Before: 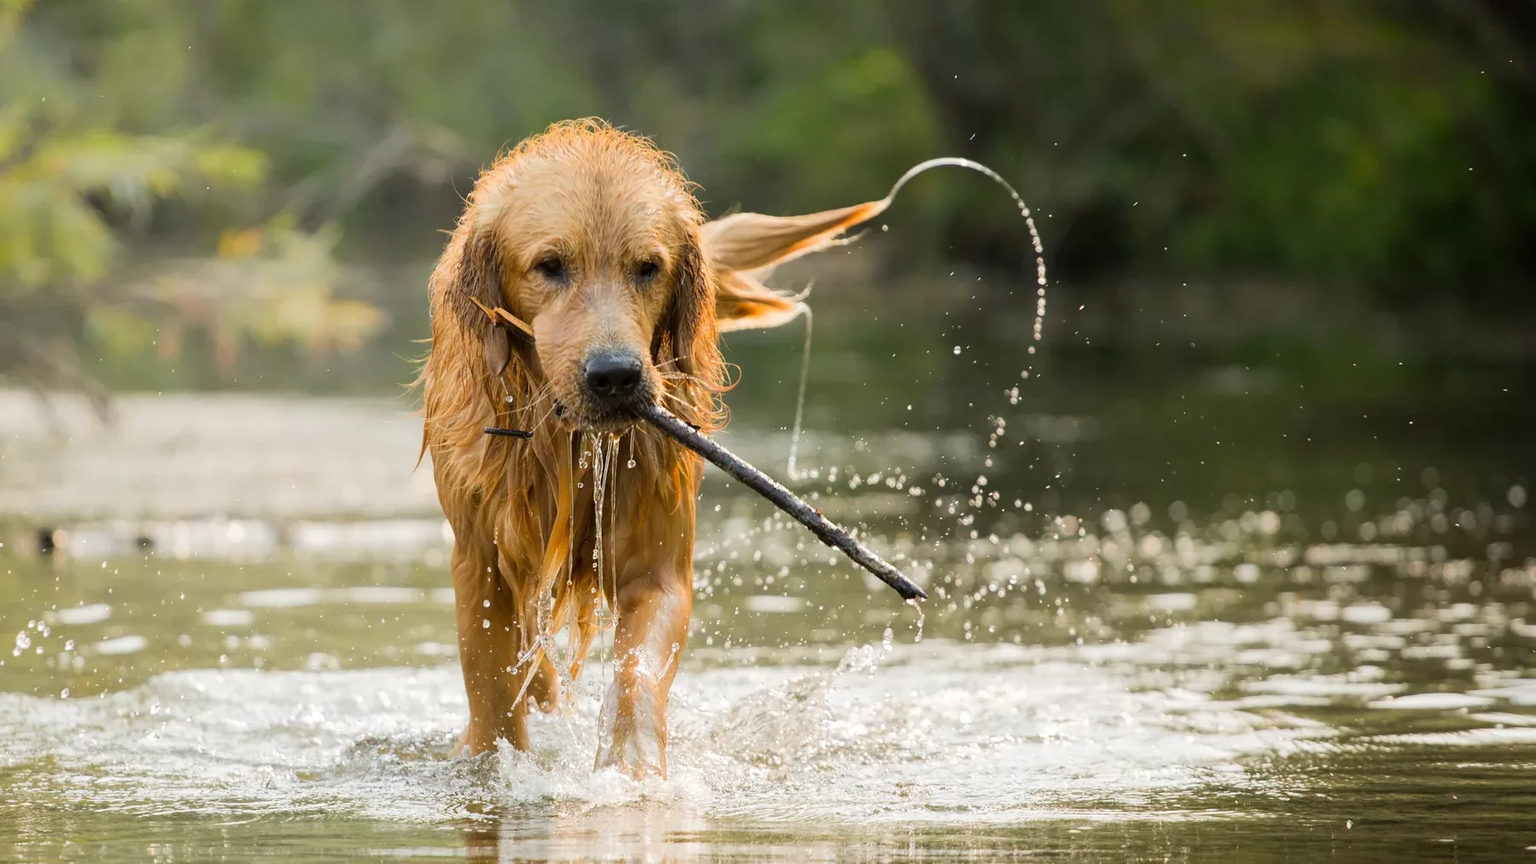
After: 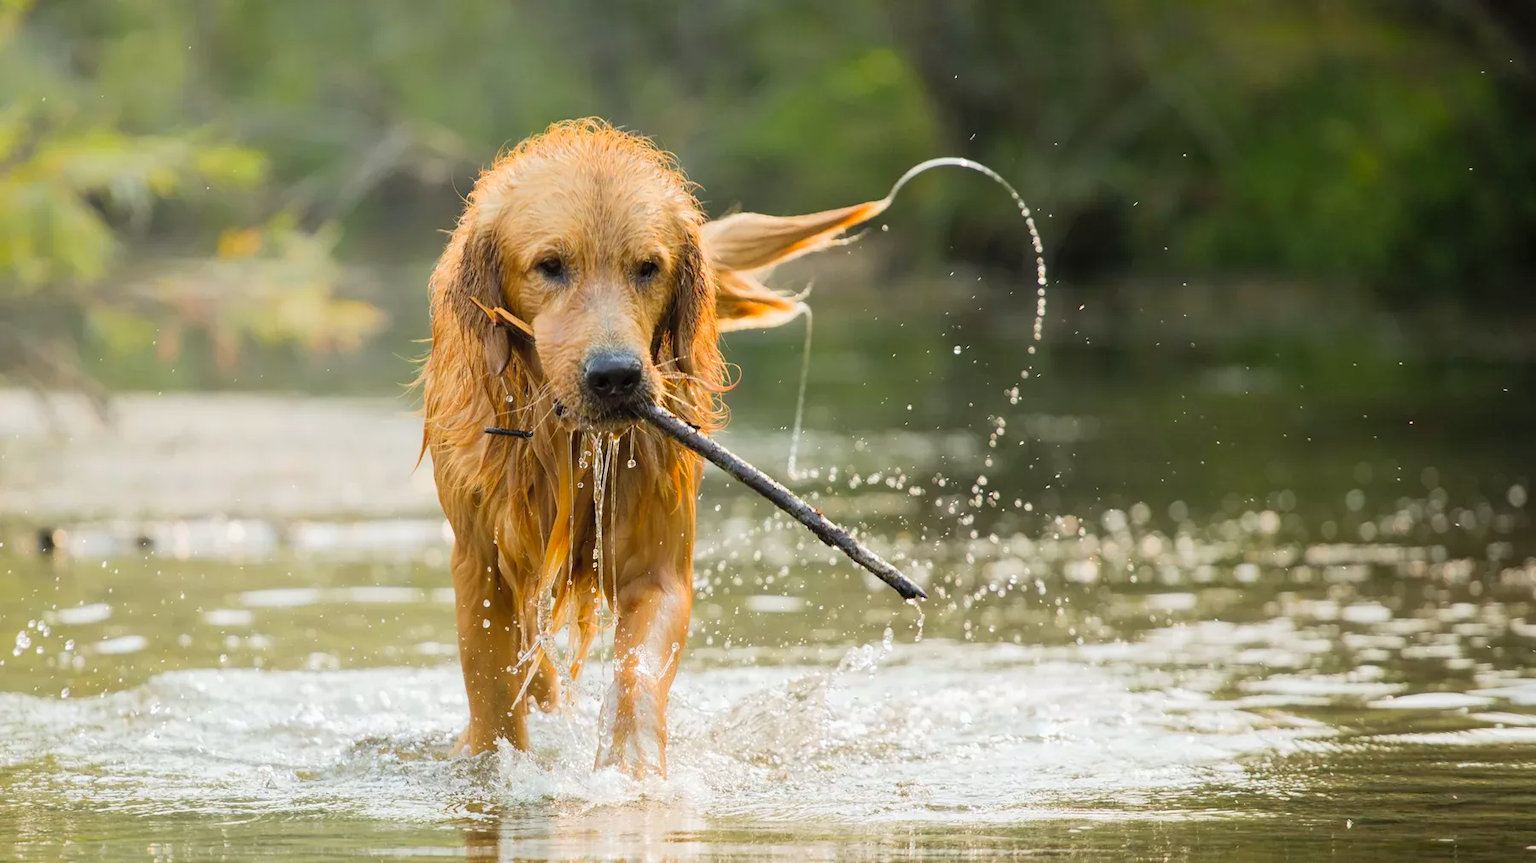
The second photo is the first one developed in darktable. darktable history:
white balance: red 0.986, blue 1.01
contrast brightness saturation: brightness 0.09, saturation 0.19
exposure: exposure -0.041 EV, compensate highlight preservation false
